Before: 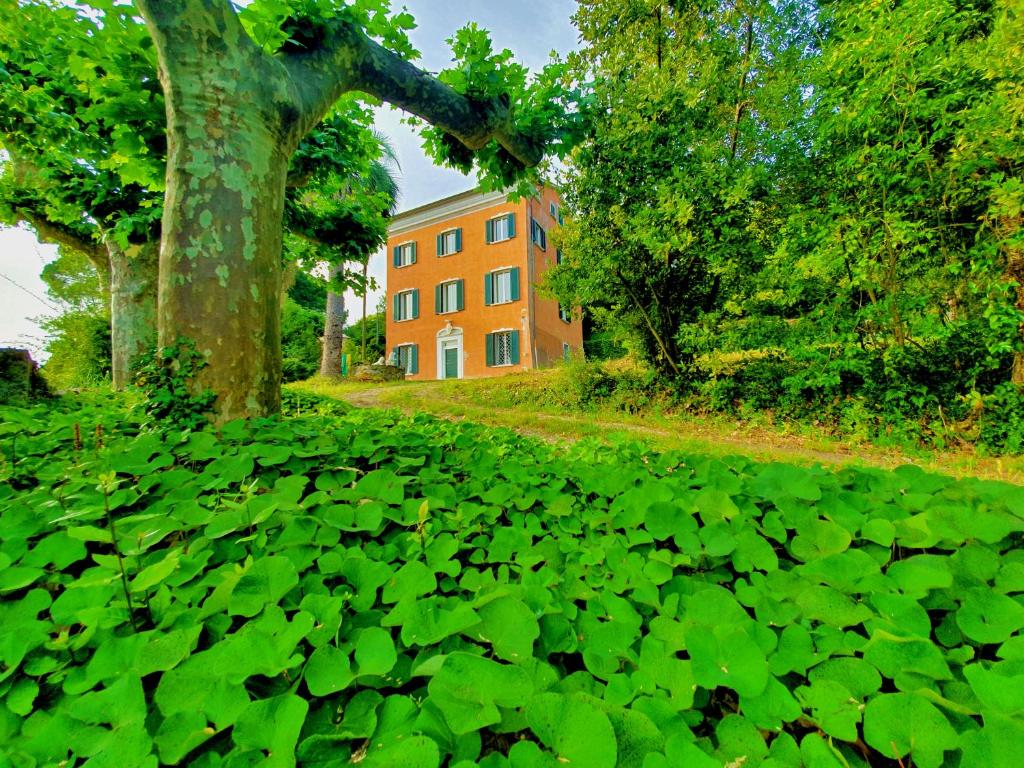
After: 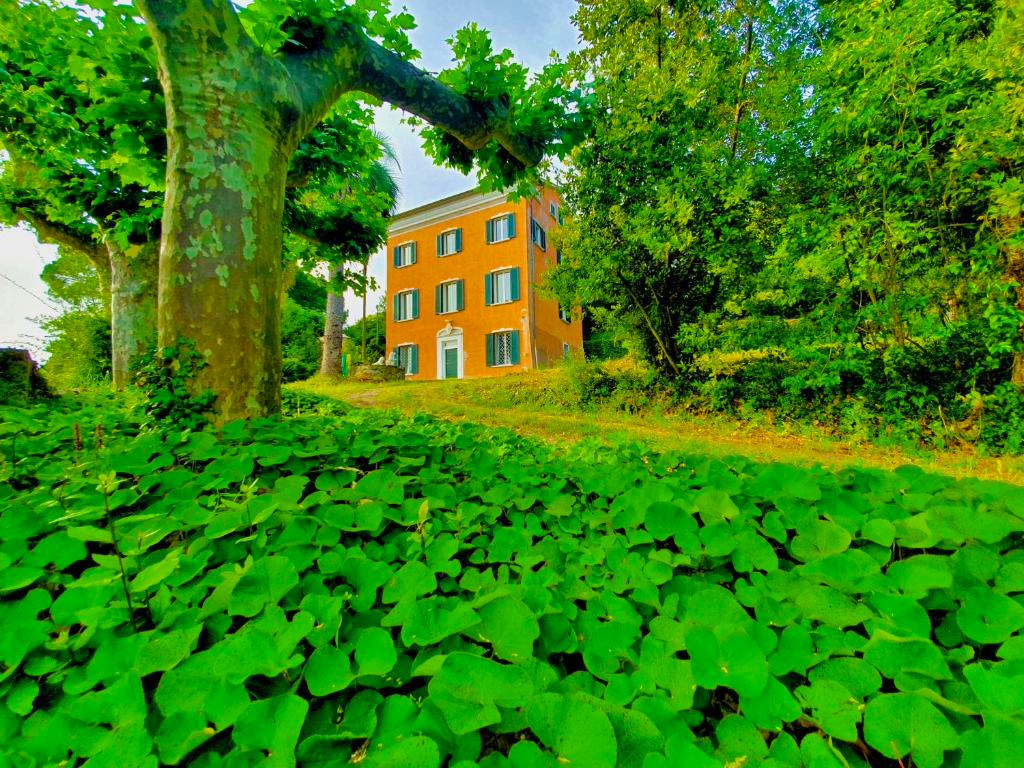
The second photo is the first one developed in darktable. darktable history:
color balance rgb: perceptual saturation grading › global saturation 25.497%
